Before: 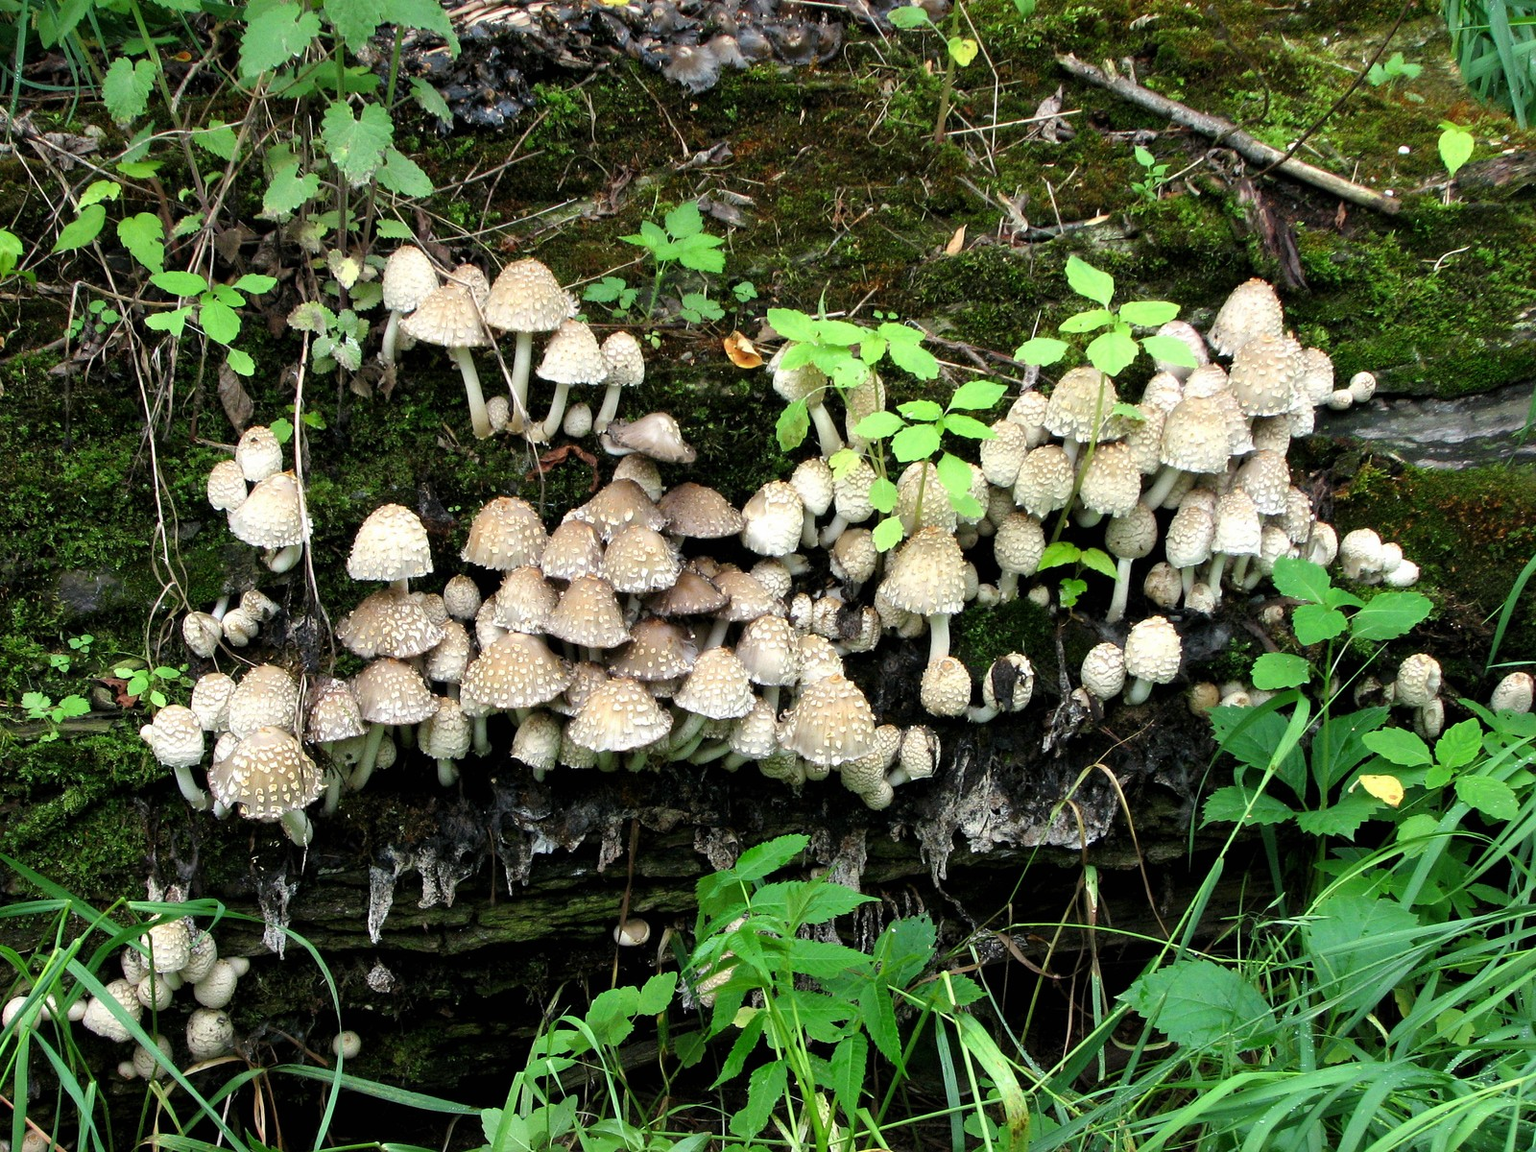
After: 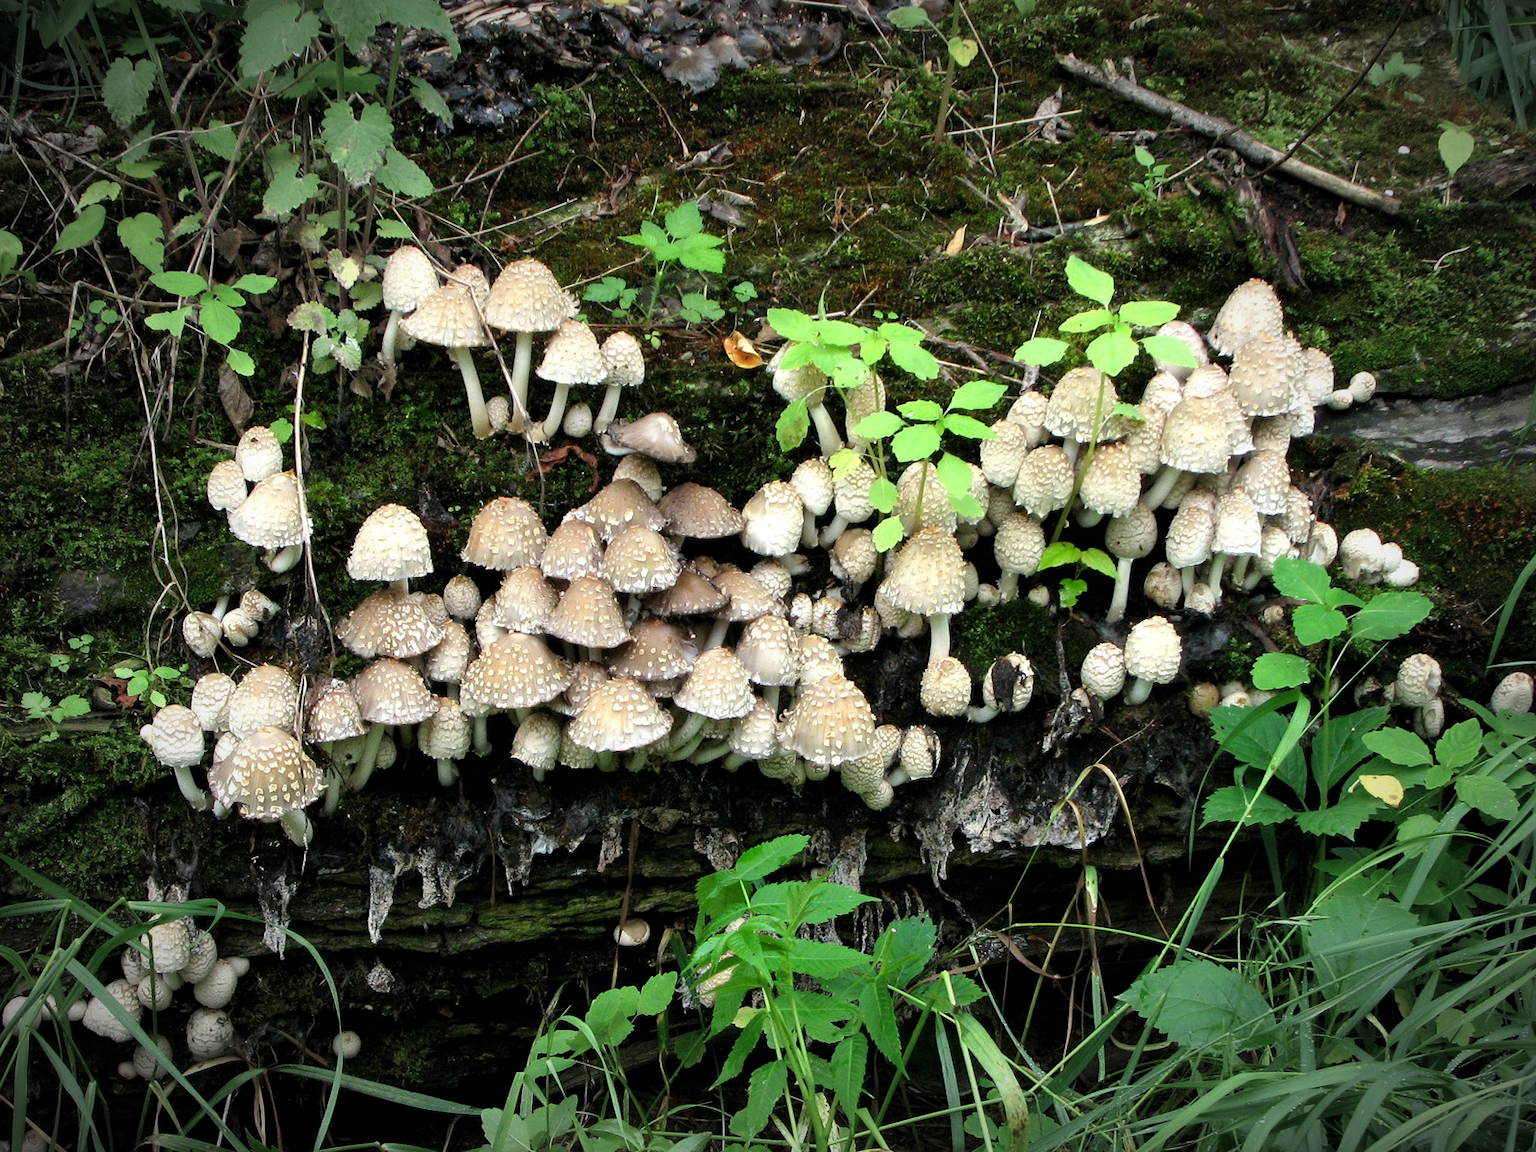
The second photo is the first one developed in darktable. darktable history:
tone equalizer: on, module defaults
vignetting: fall-off start 67.5%, fall-off radius 67.23%, brightness -0.813, automatic ratio true
